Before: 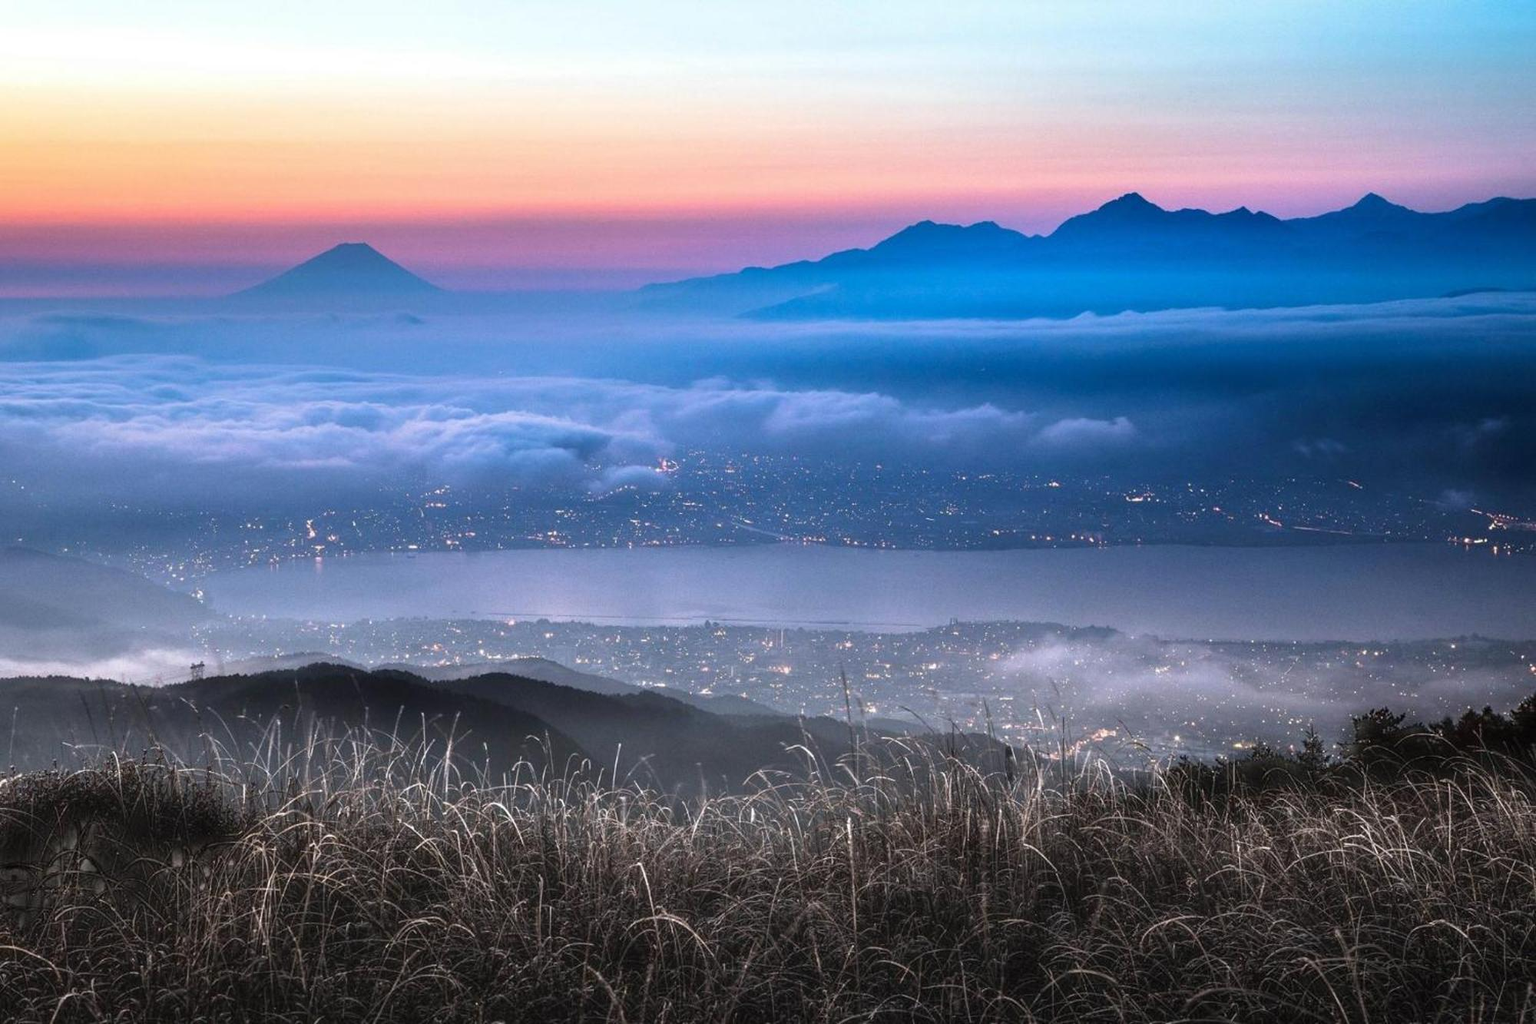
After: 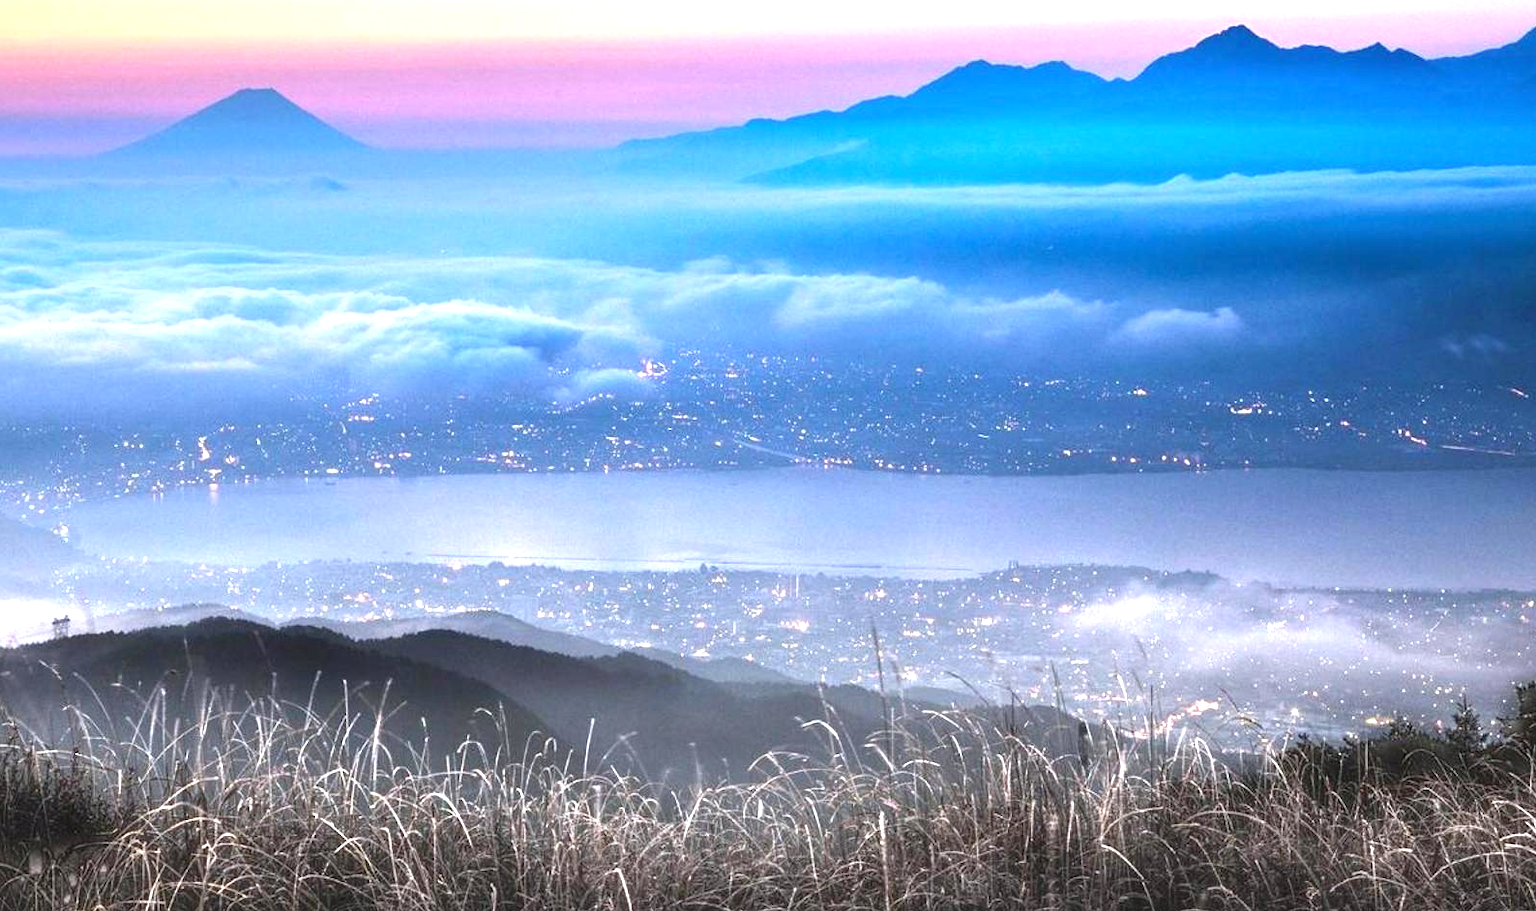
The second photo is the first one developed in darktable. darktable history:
crop: left 9.712%, top 16.928%, right 10.845%, bottom 12.332%
exposure: black level correction 0, exposure 1.2 EV, compensate exposure bias true, compensate highlight preservation false
white balance: red 0.986, blue 1.01
